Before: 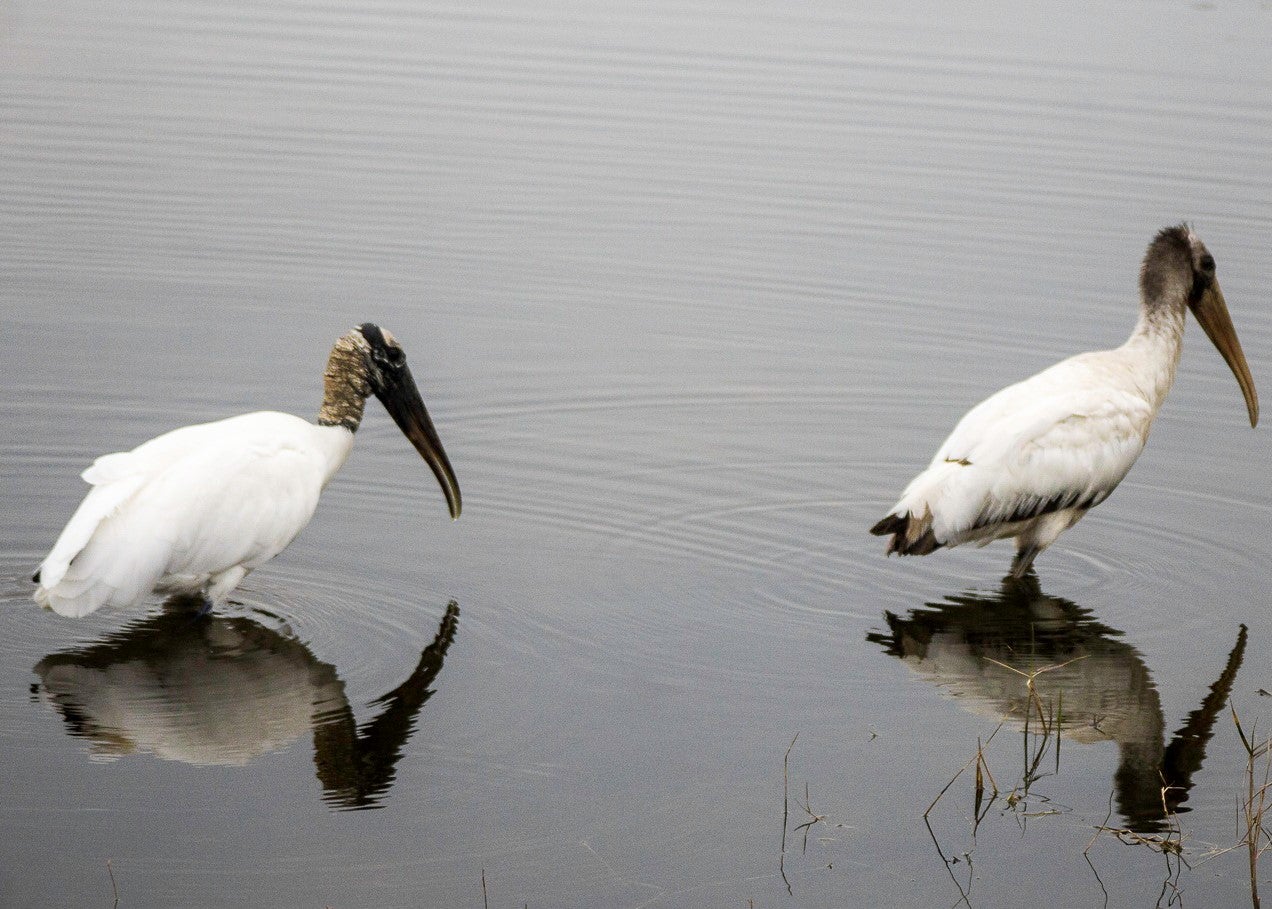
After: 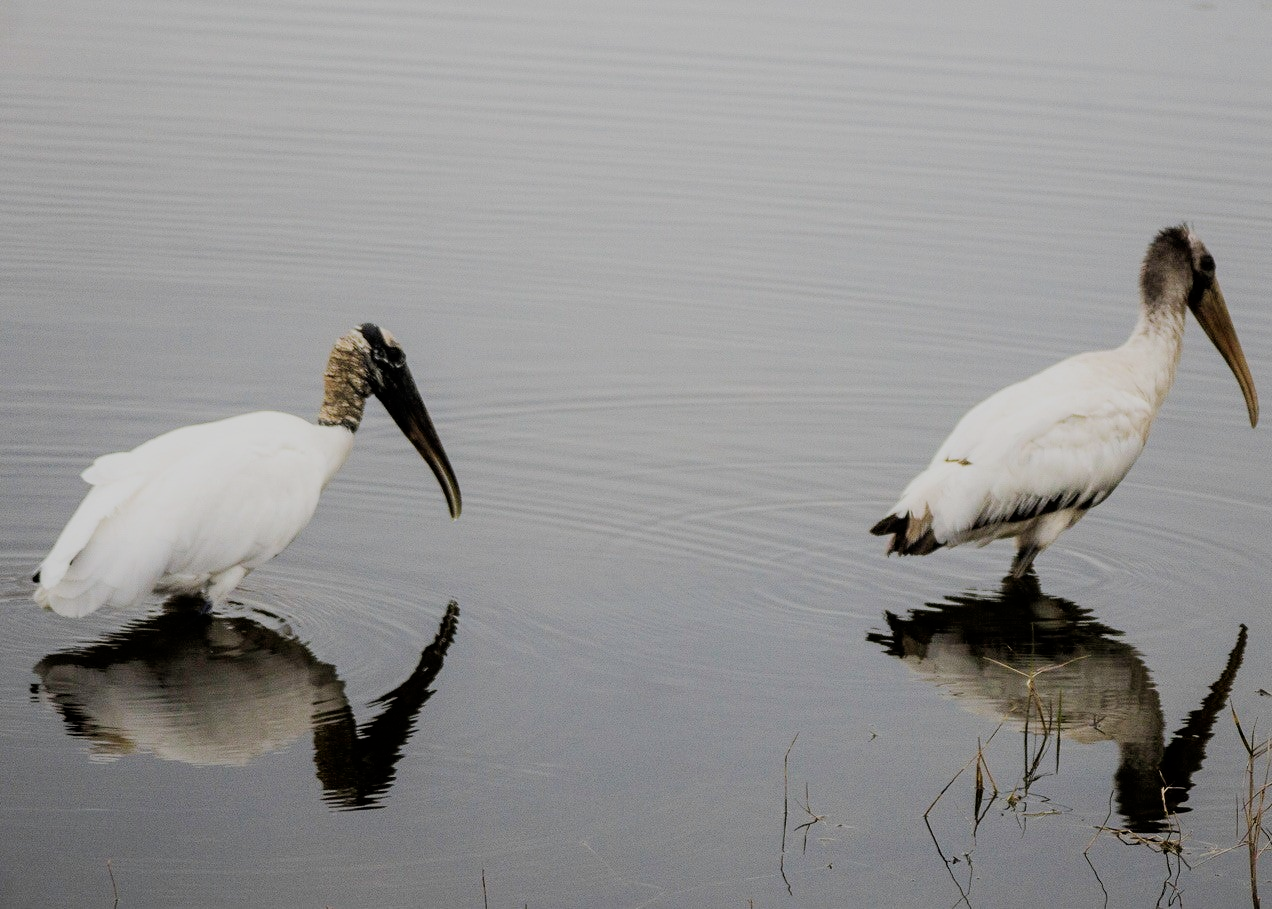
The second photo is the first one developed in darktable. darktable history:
filmic rgb: black relative exposure -7.32 EV, white relative exposure 5.09 EV, hardness 3.2
rotate and perspective: crop left 0, crop top 0
